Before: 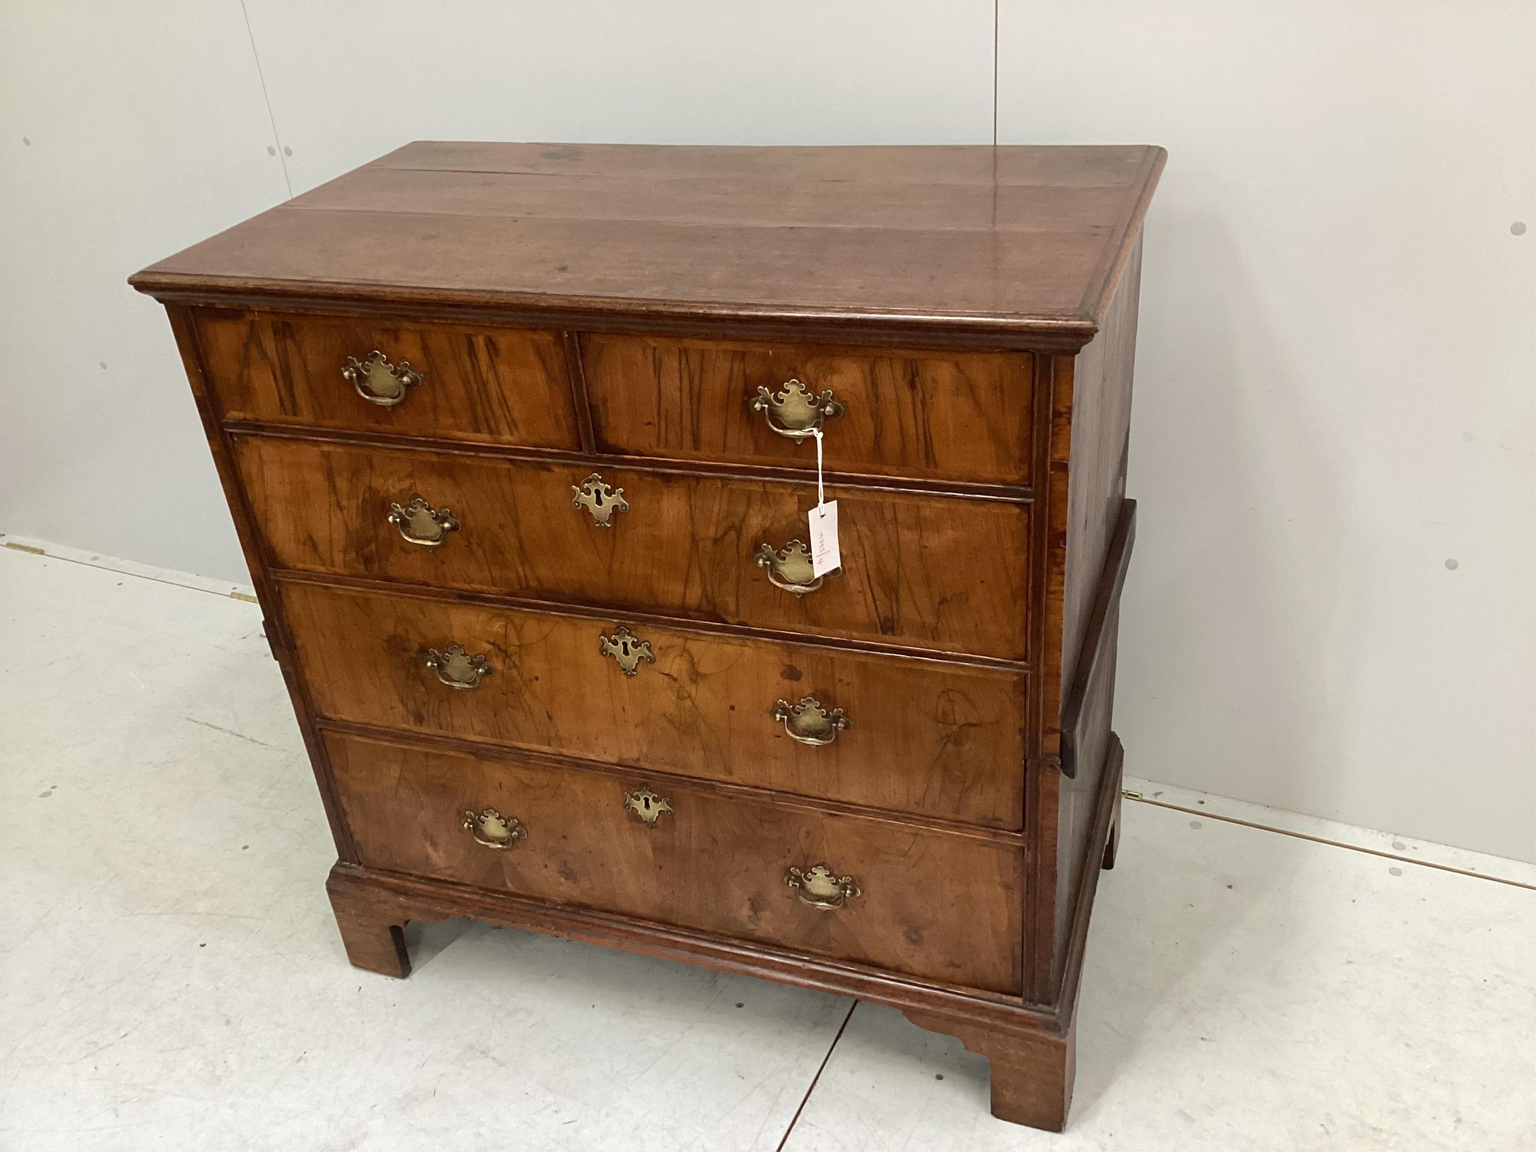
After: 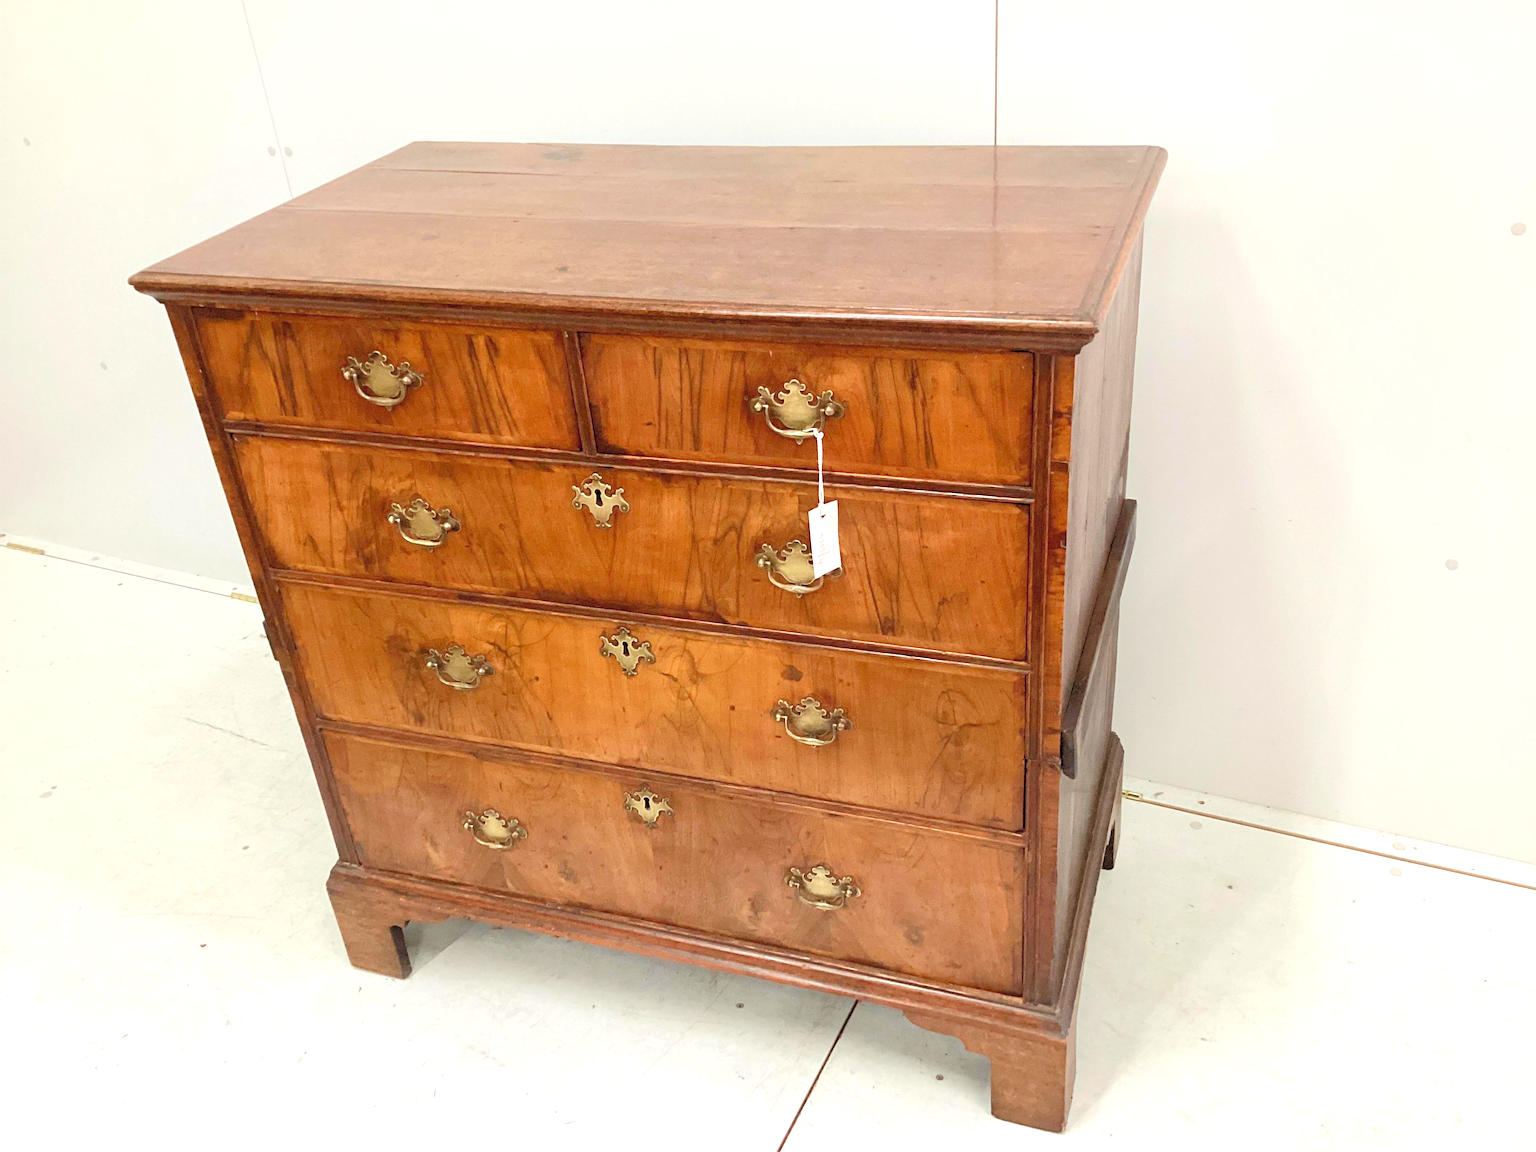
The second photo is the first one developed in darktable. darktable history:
levels: levels [0.072, 0.414, 0.976]
exposure: black level correction -0.002, exposure 0.54 EV, compensate highlight preservation false
